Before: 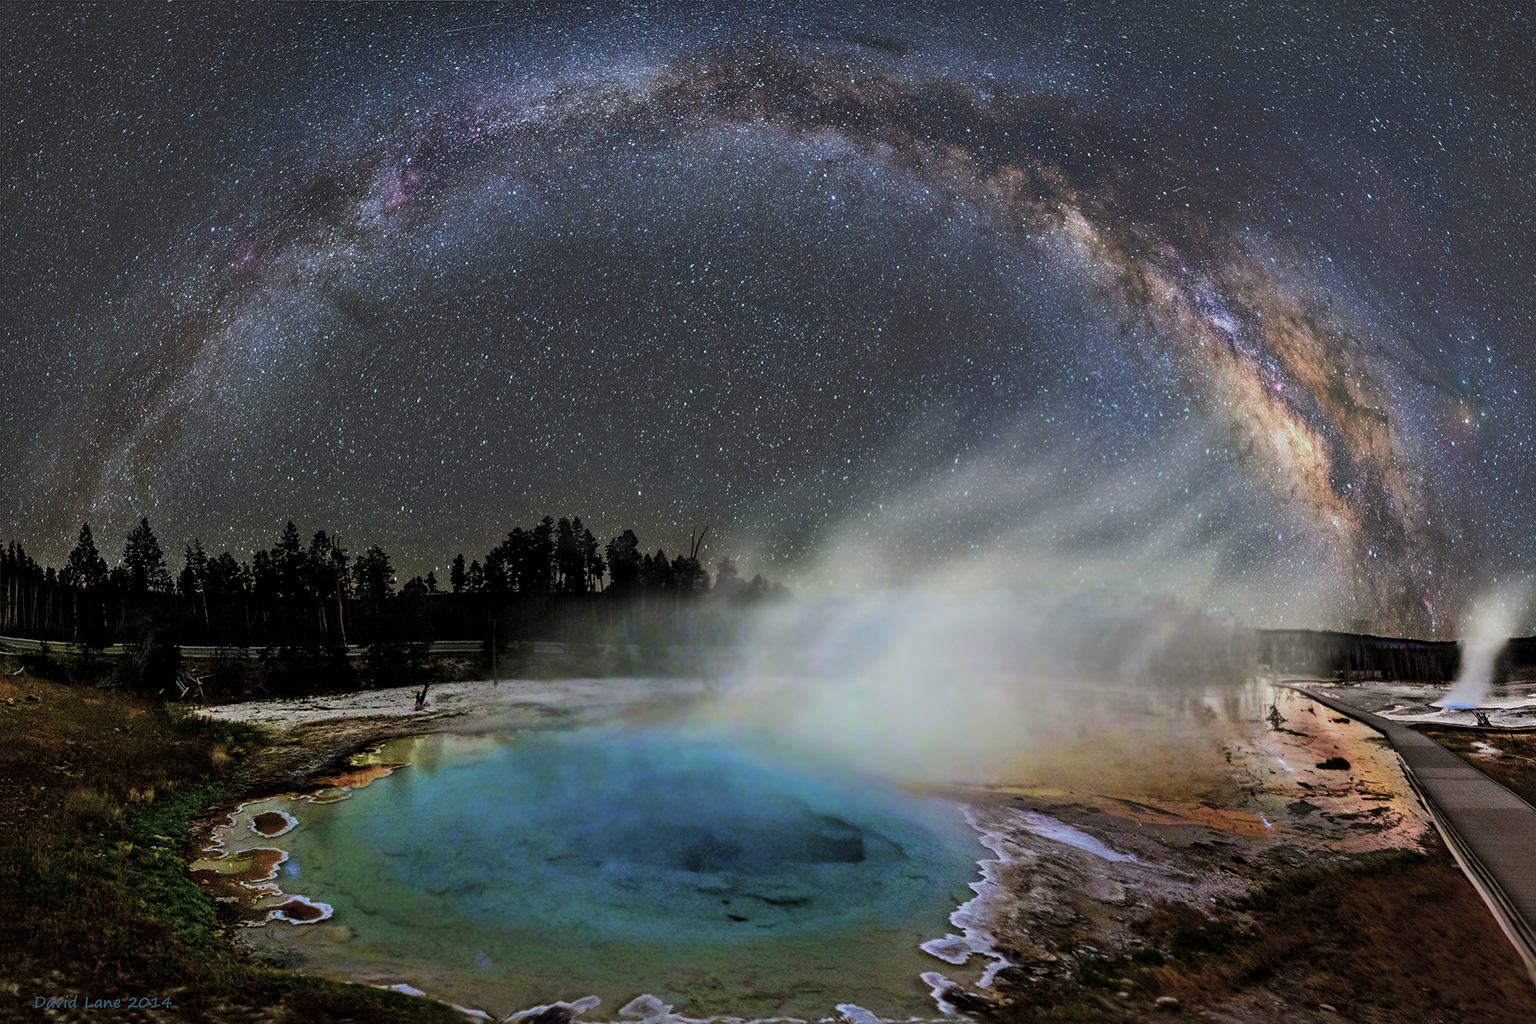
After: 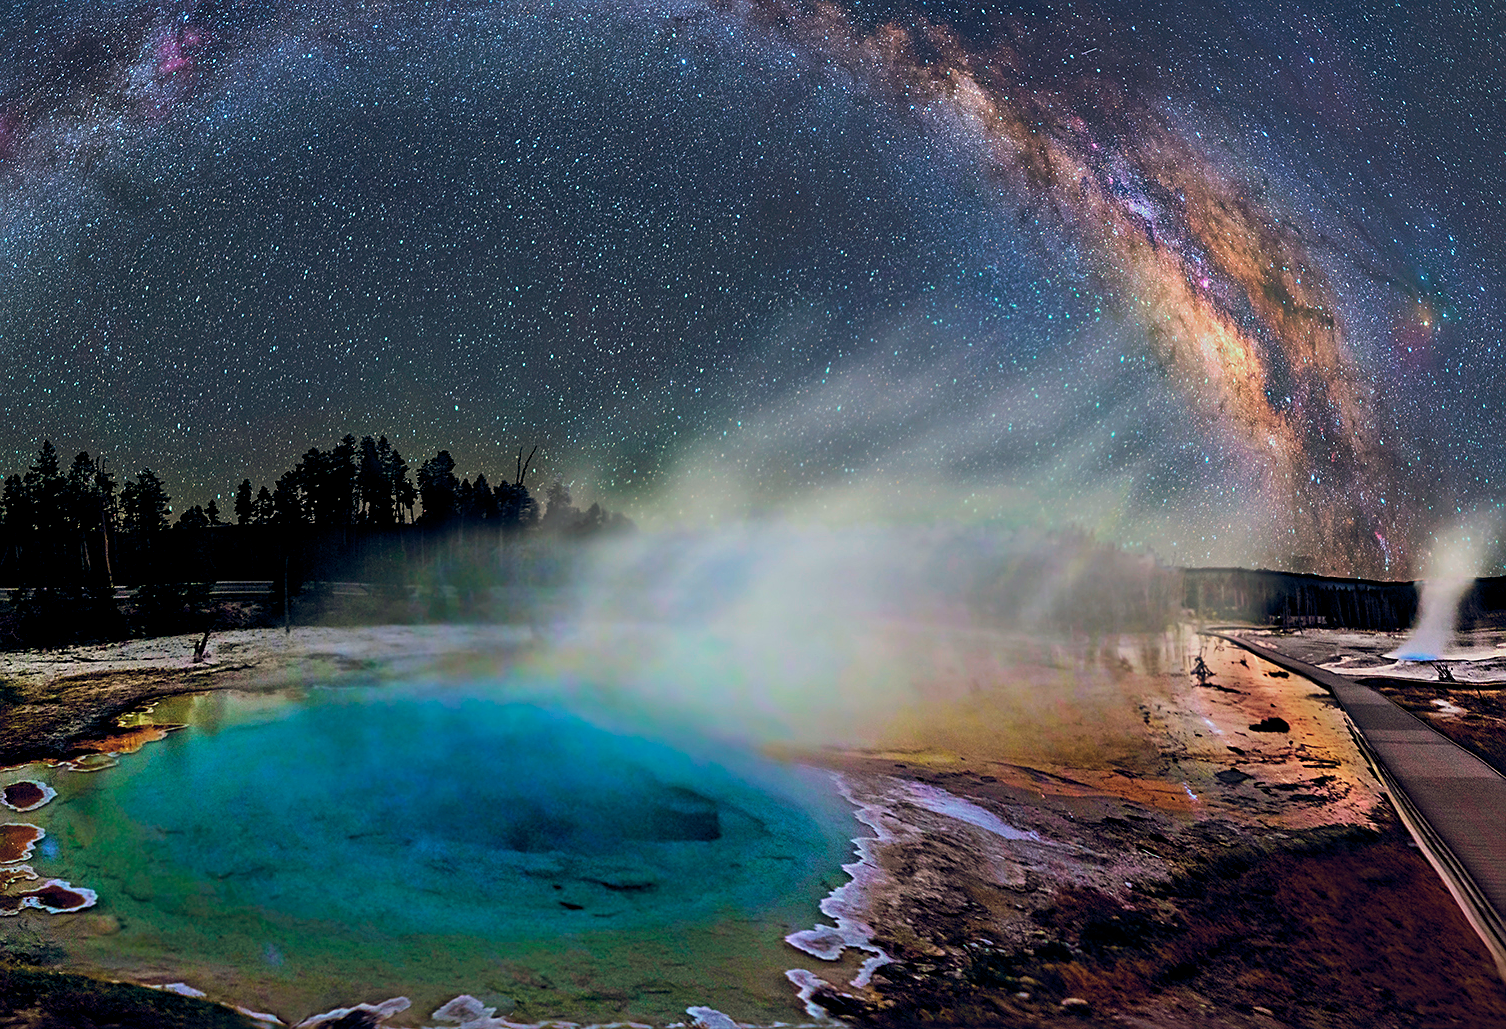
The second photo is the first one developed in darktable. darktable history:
velvia: on, module defaults
sharpen: on, module defaults
crop: left 16.315%, top 14.246%
color balance rgb: shadows lift › hue 87.51°, highlights gain › chroma 0.68%, highlights gain › hue 55.1°, global offset › chroma 0.13%, global offset › hue 253.66°, linear chroma grading › global chroma 0.5%, perceptual saturation grading › global saturation 16.38%
